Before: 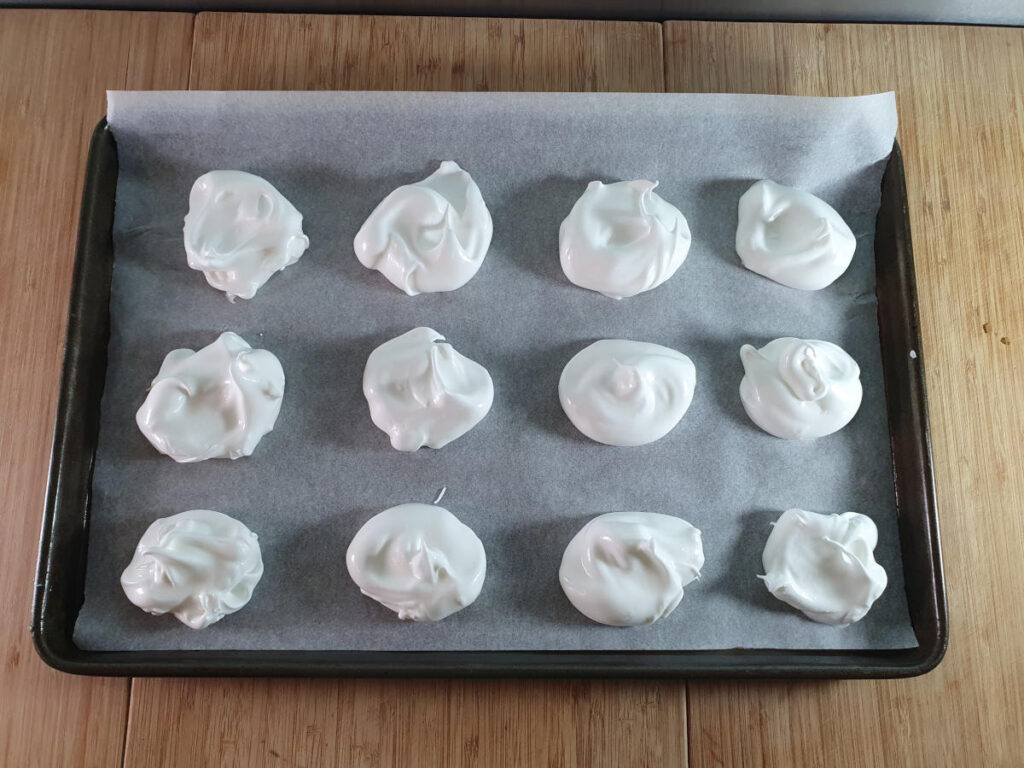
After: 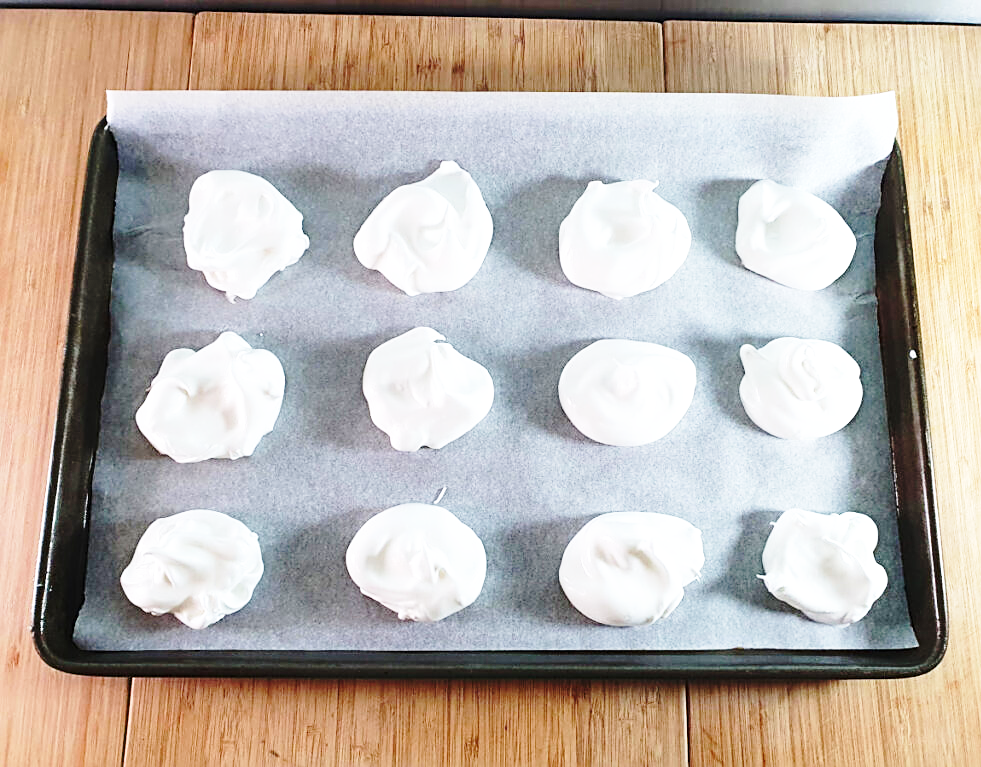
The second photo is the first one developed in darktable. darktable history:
crop: right 4.185%, bottom 0.029%
base curve: curves: ch0 [(0, 0) (0.028, 0.03) (0.105, 0.232) (0.387, 0.748) (0.754, 0.968) (1, 1)], preserve colors none
color balance rgb: highlights gain › chroma 0.264%, highlights gain › hue 332.41°, perceptual saturation grading › global saturation -0.12%, perceptual brilliance grading › global brilliance 9.801%, perceptual brilliance grading › shadows 15.744%
sharpen: on, module defaults
